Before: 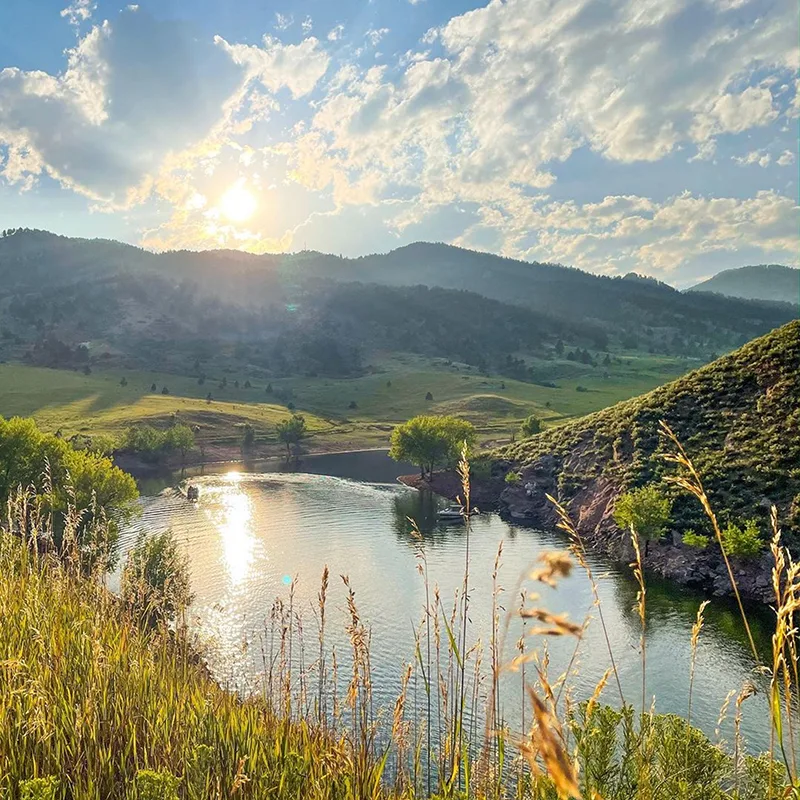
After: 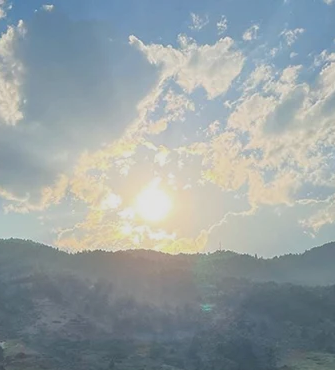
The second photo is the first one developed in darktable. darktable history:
crop and rotate: left 10.817%, top 0.062%, right 47.194%, bottom 53.626%
tone equalizer: -8 EV 0.25 EV, -7 EV 0.417 EV, -6 EV 0.417 EV, -5 EV 0.25 EV, -3 EV -0.25 EV, -2 EV -0.417 EV, -1 EV -0.417 EV, +0 EV -0.25 EV, edges refinement/feathering 500, mask exposure compensation -1.57 EV, preserve details guided filter
